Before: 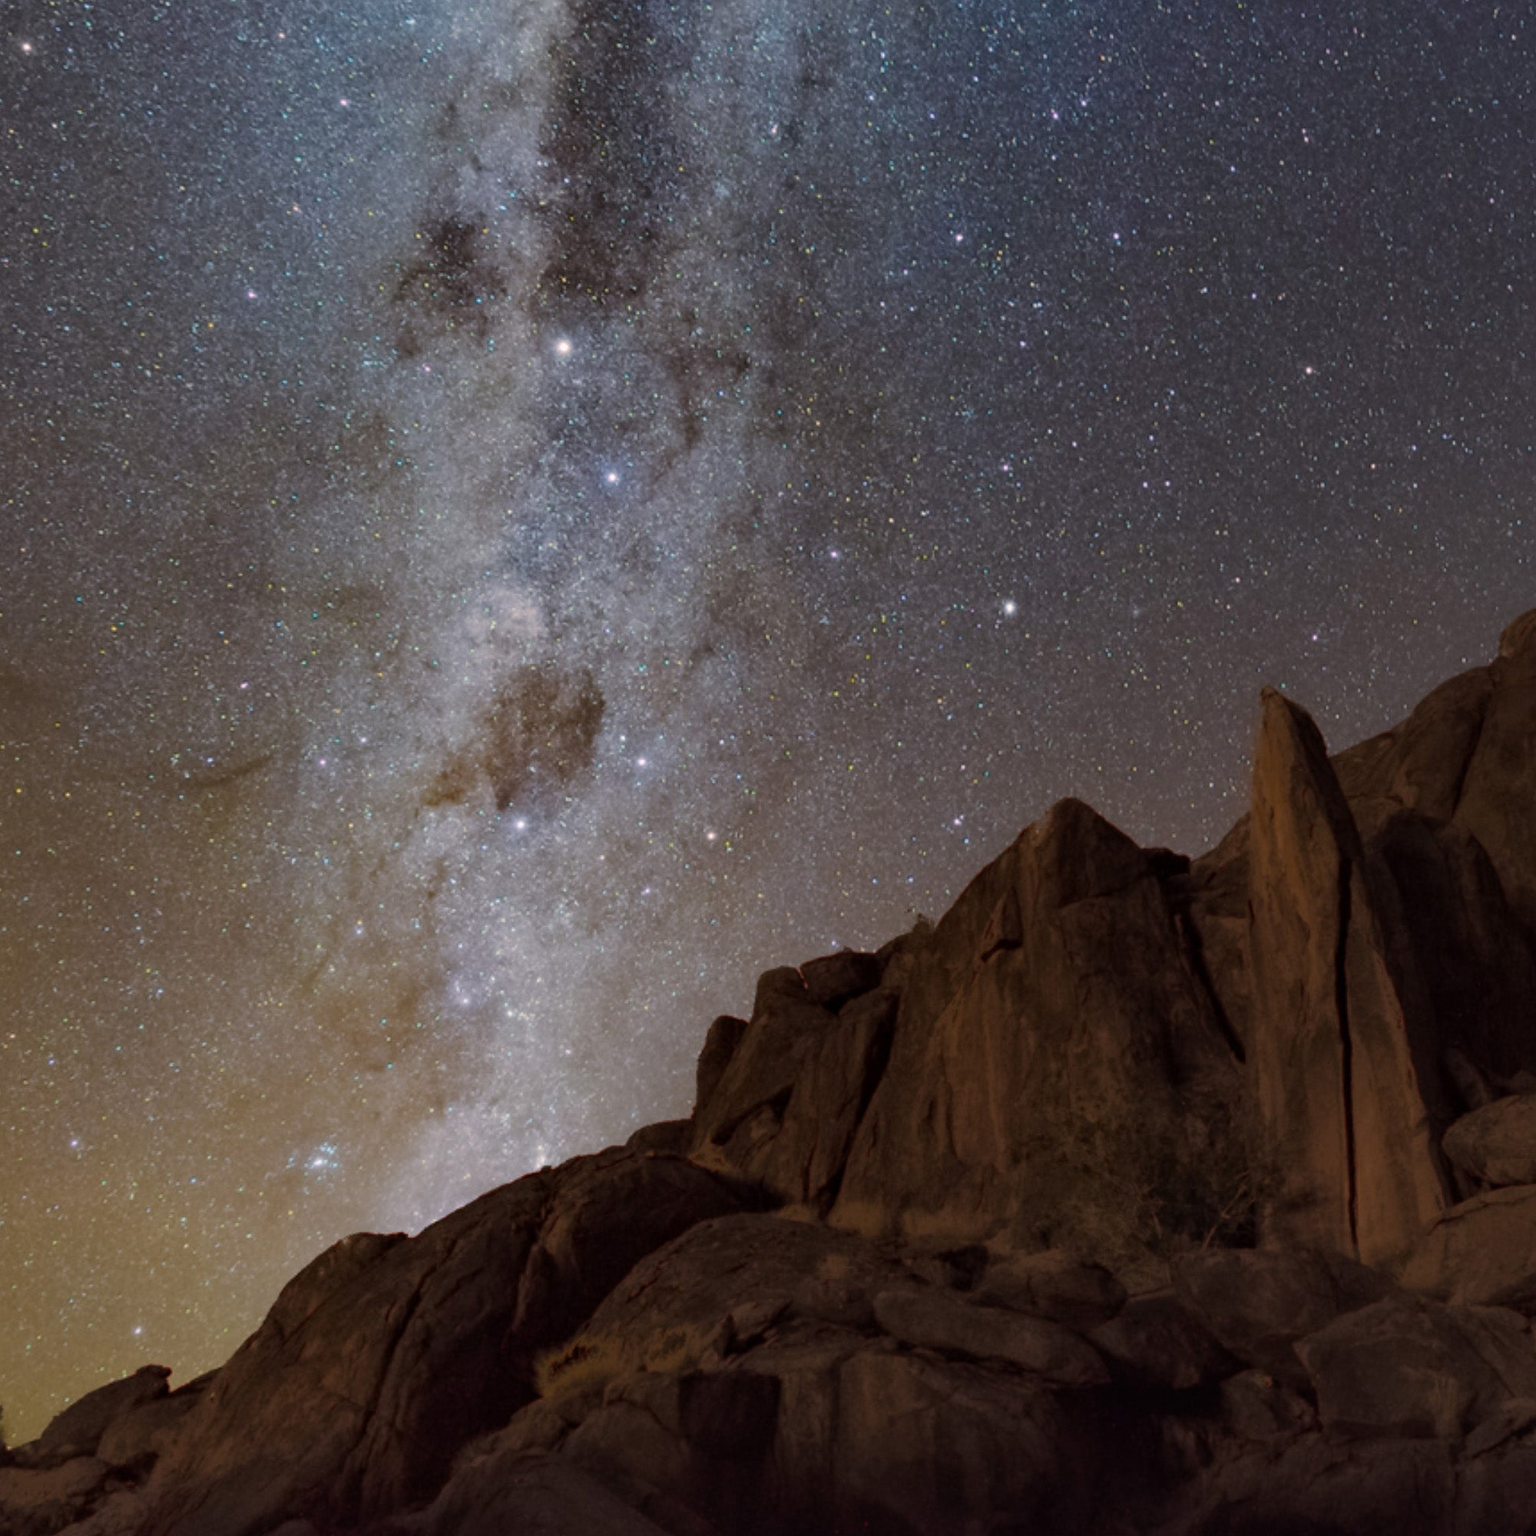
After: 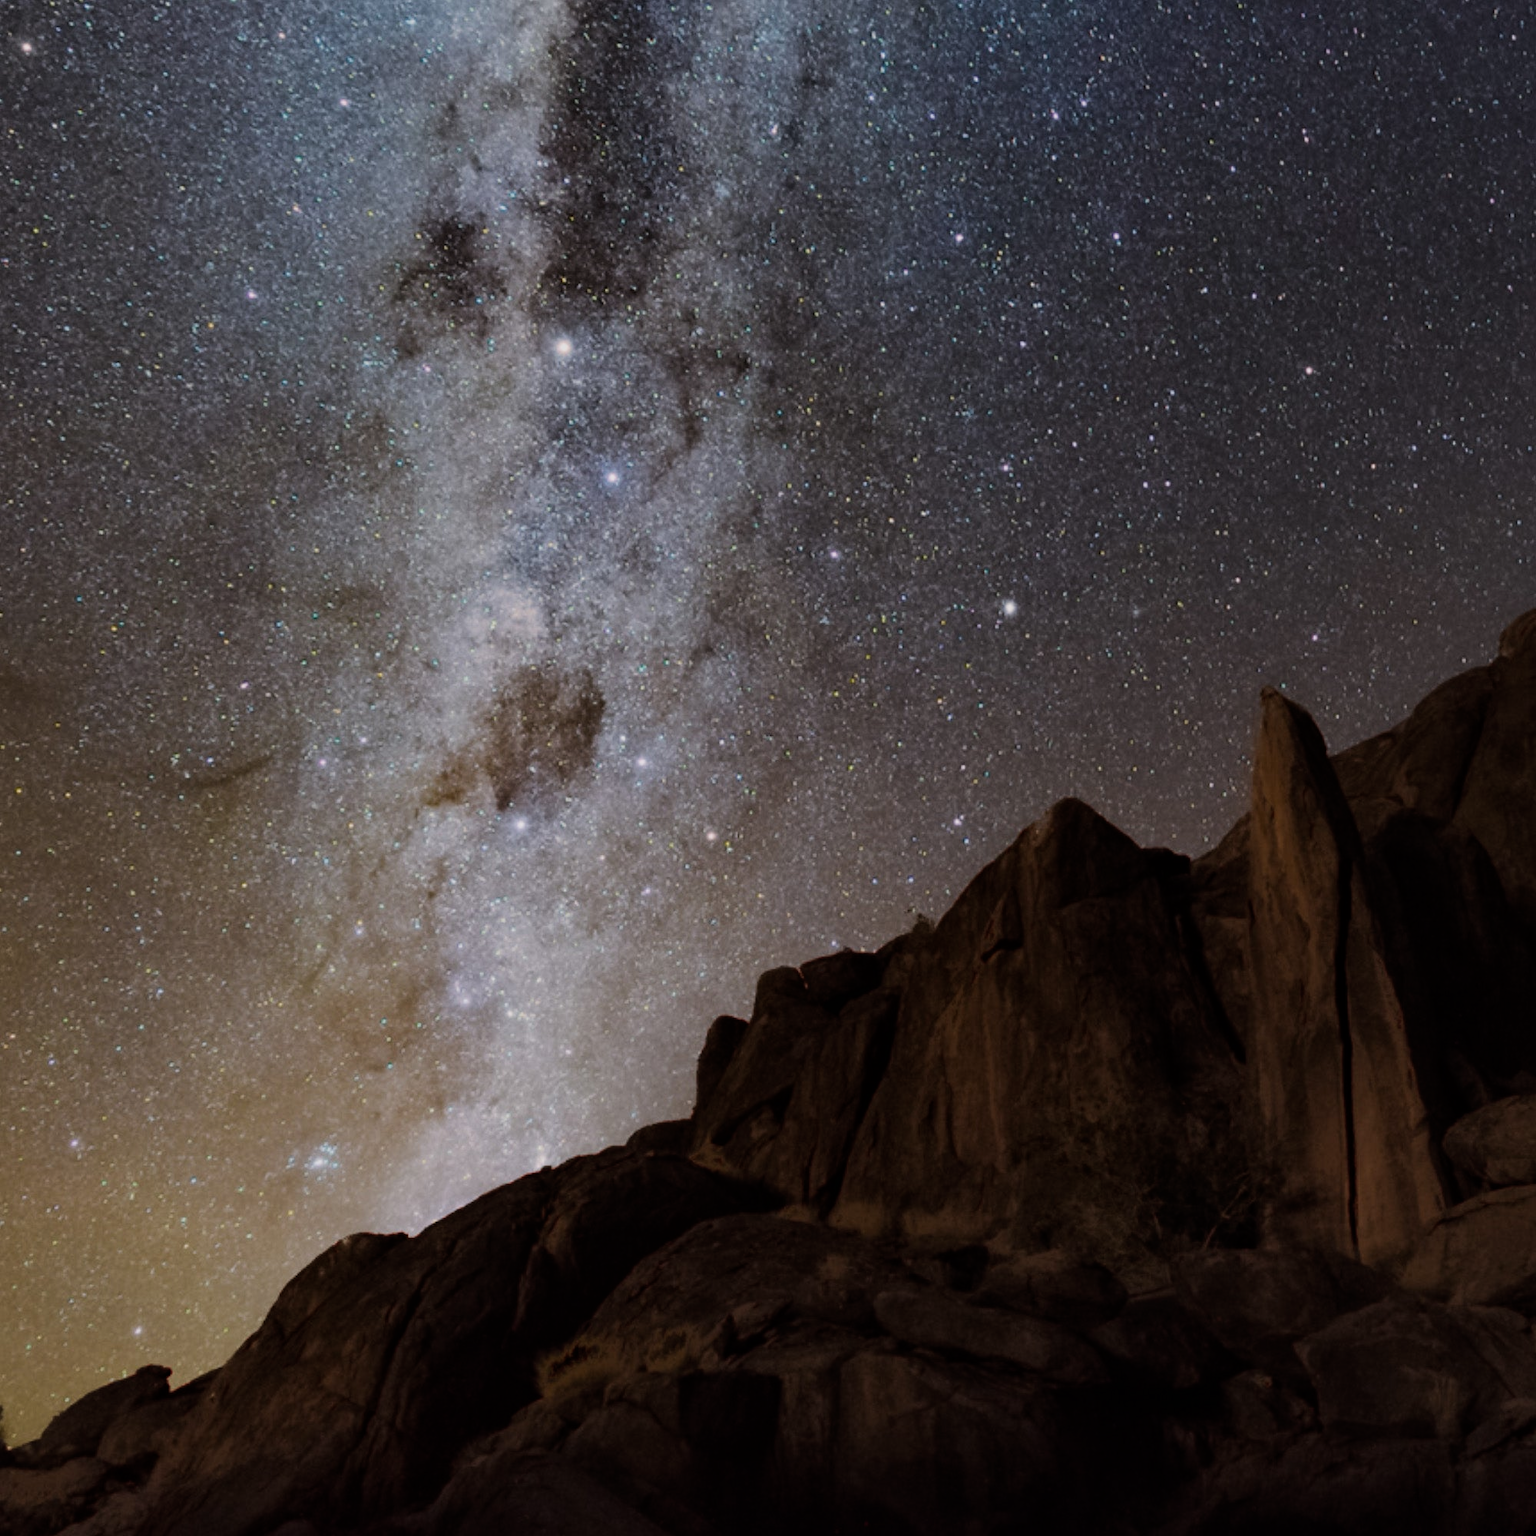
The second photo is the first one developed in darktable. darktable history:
bloom: size 40%
filmic rgb: black relative exposure -7.5 EV, white relative exposure 5 EV, hardness 3.31, contrast 1.3, contrast in shadows safe
